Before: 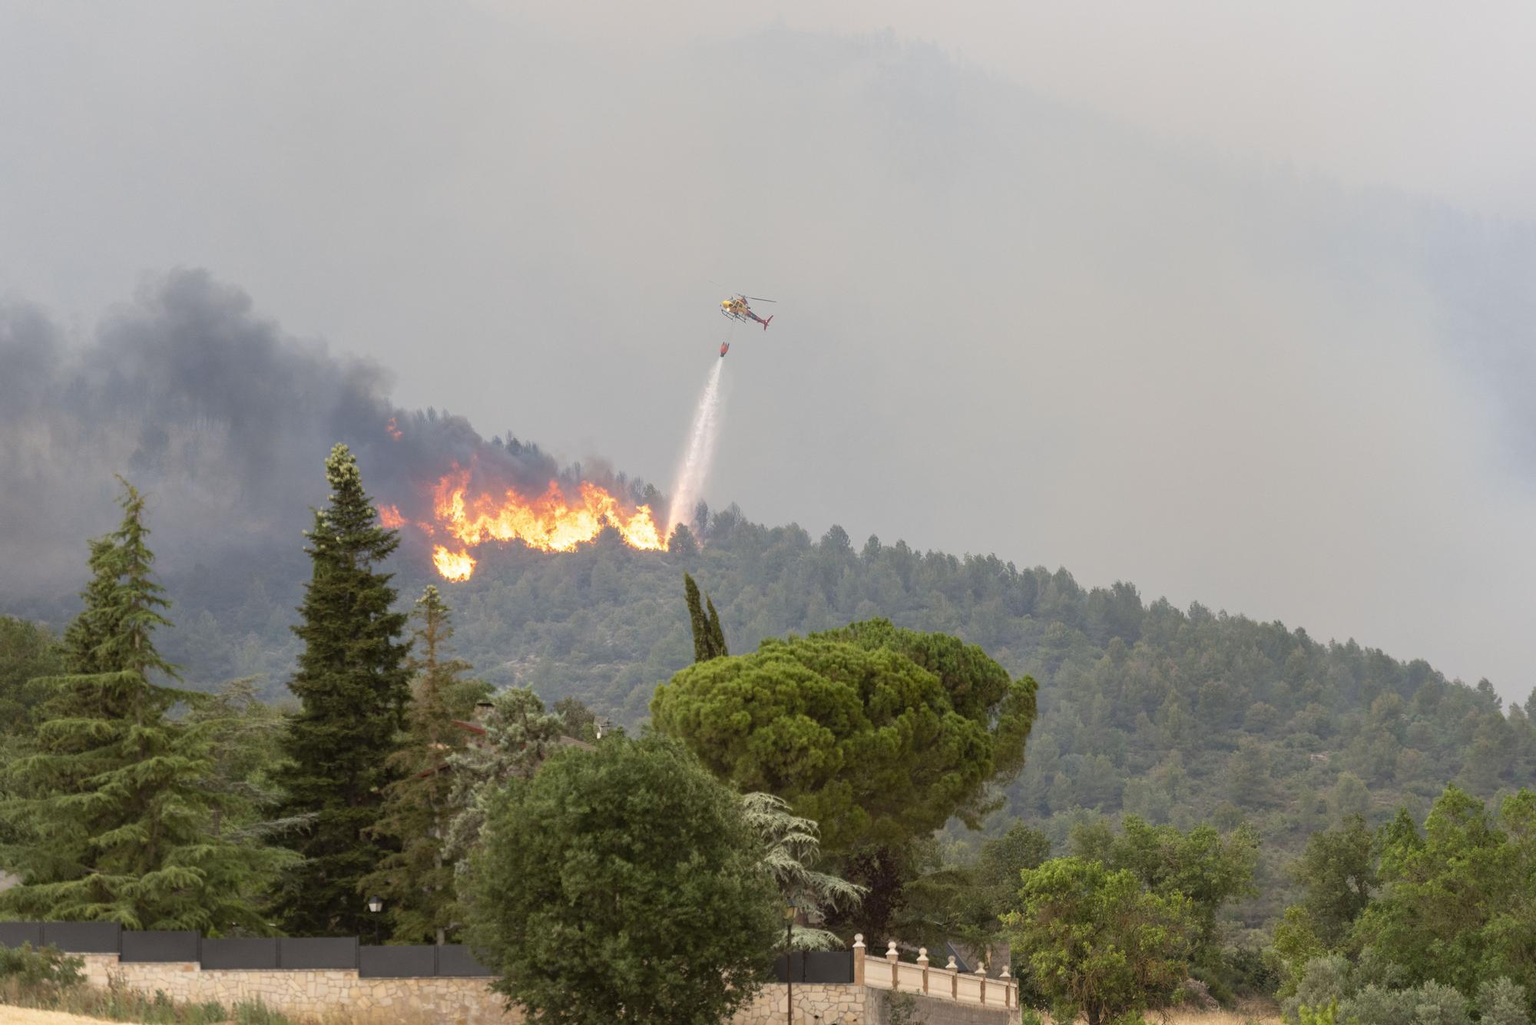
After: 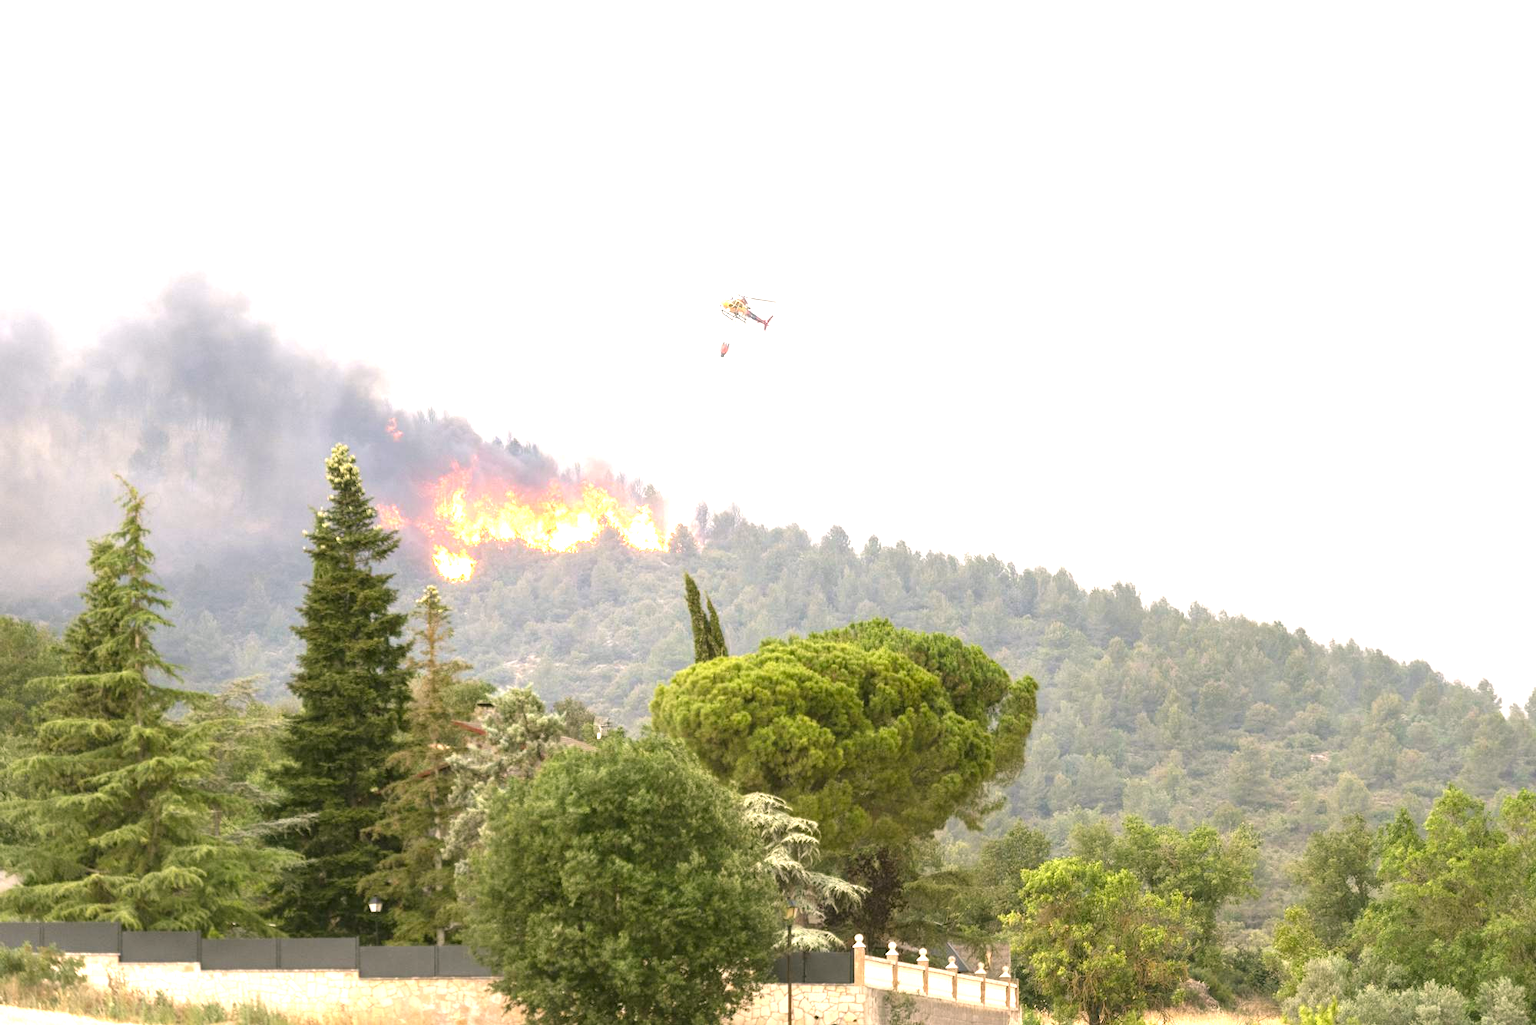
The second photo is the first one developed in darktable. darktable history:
color correction: highlights a* 4.02, highlights b* 4.98, shadows a* -7.55, shadows b* 4.98
exposure: black level correction 0, exposure 1.45 EV, compensate exposure bias true, compensate highlight preservation false
